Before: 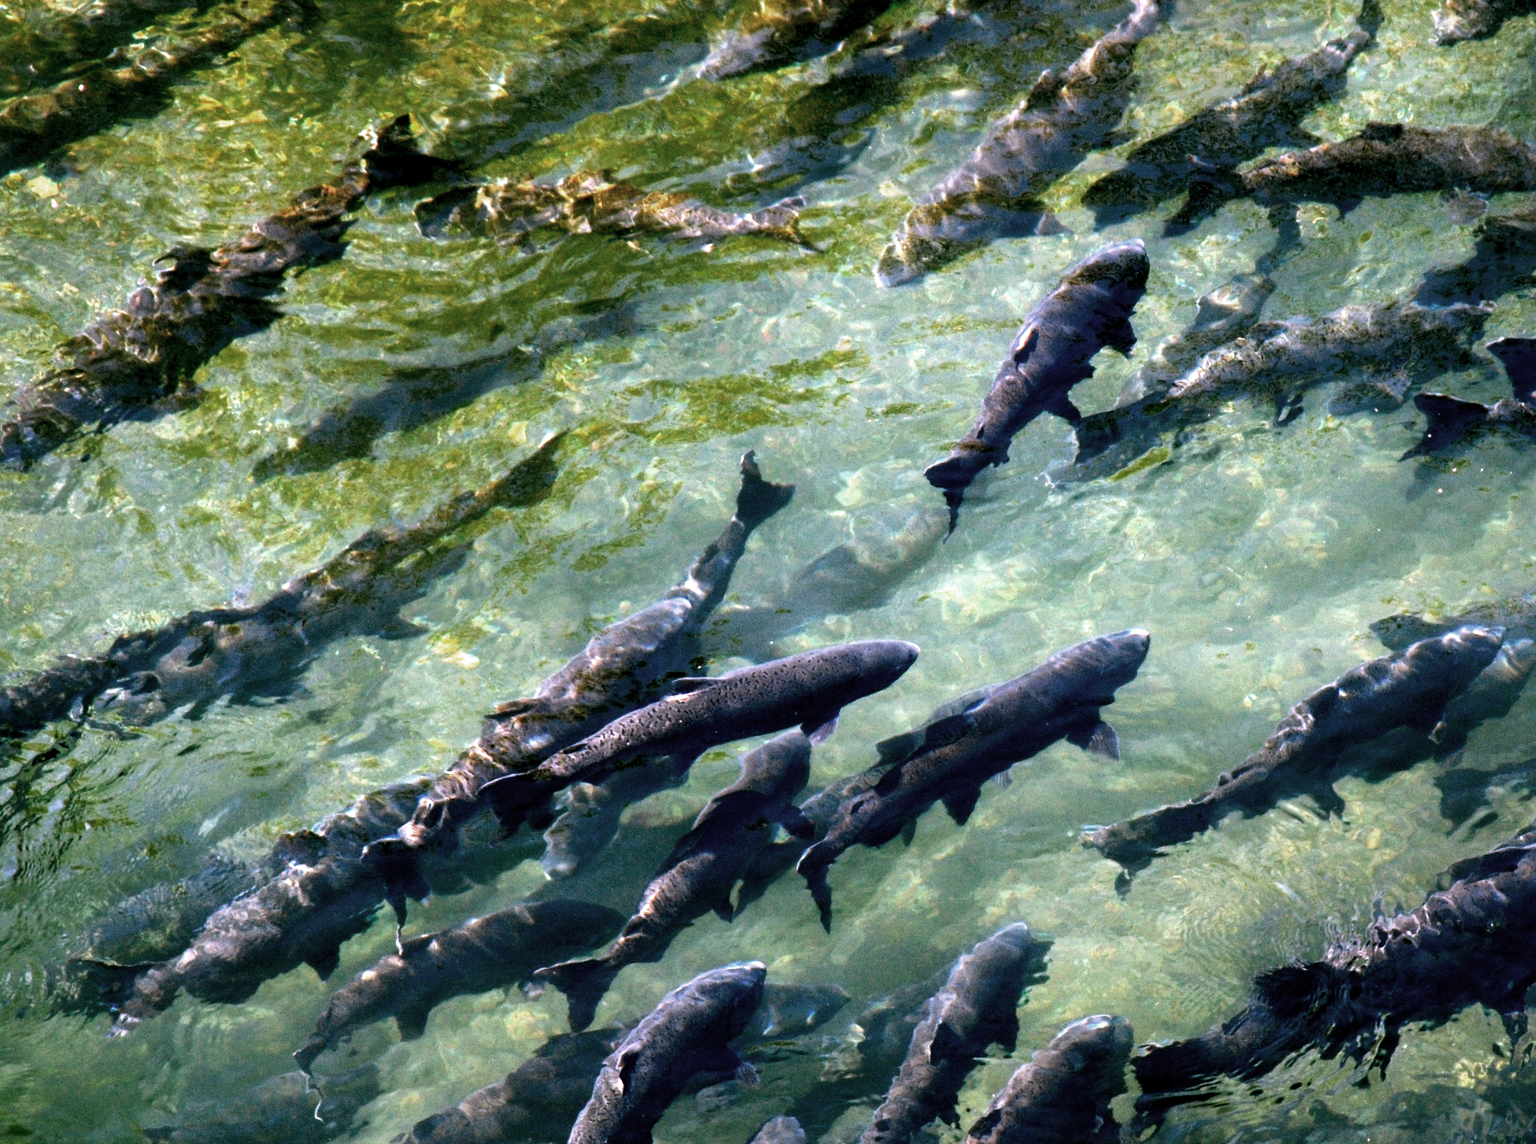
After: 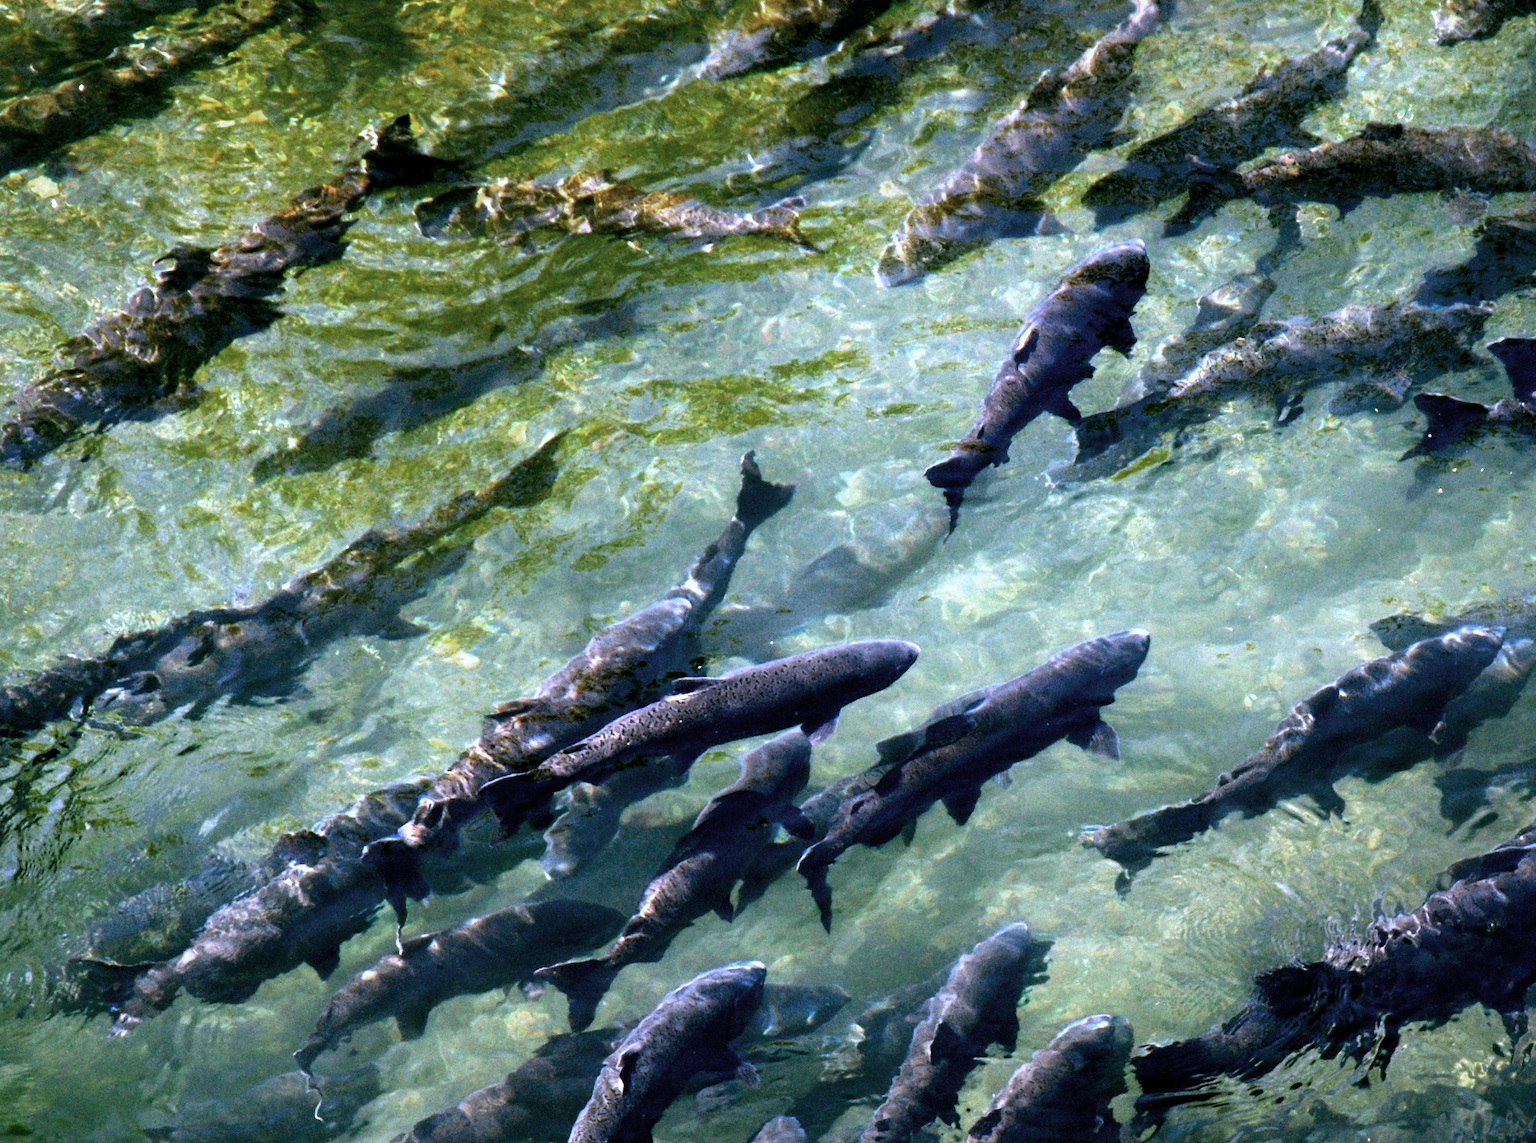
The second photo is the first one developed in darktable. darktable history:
white balance: red 0.954, blue 1.079
exposure: compensate highlight preservation false
